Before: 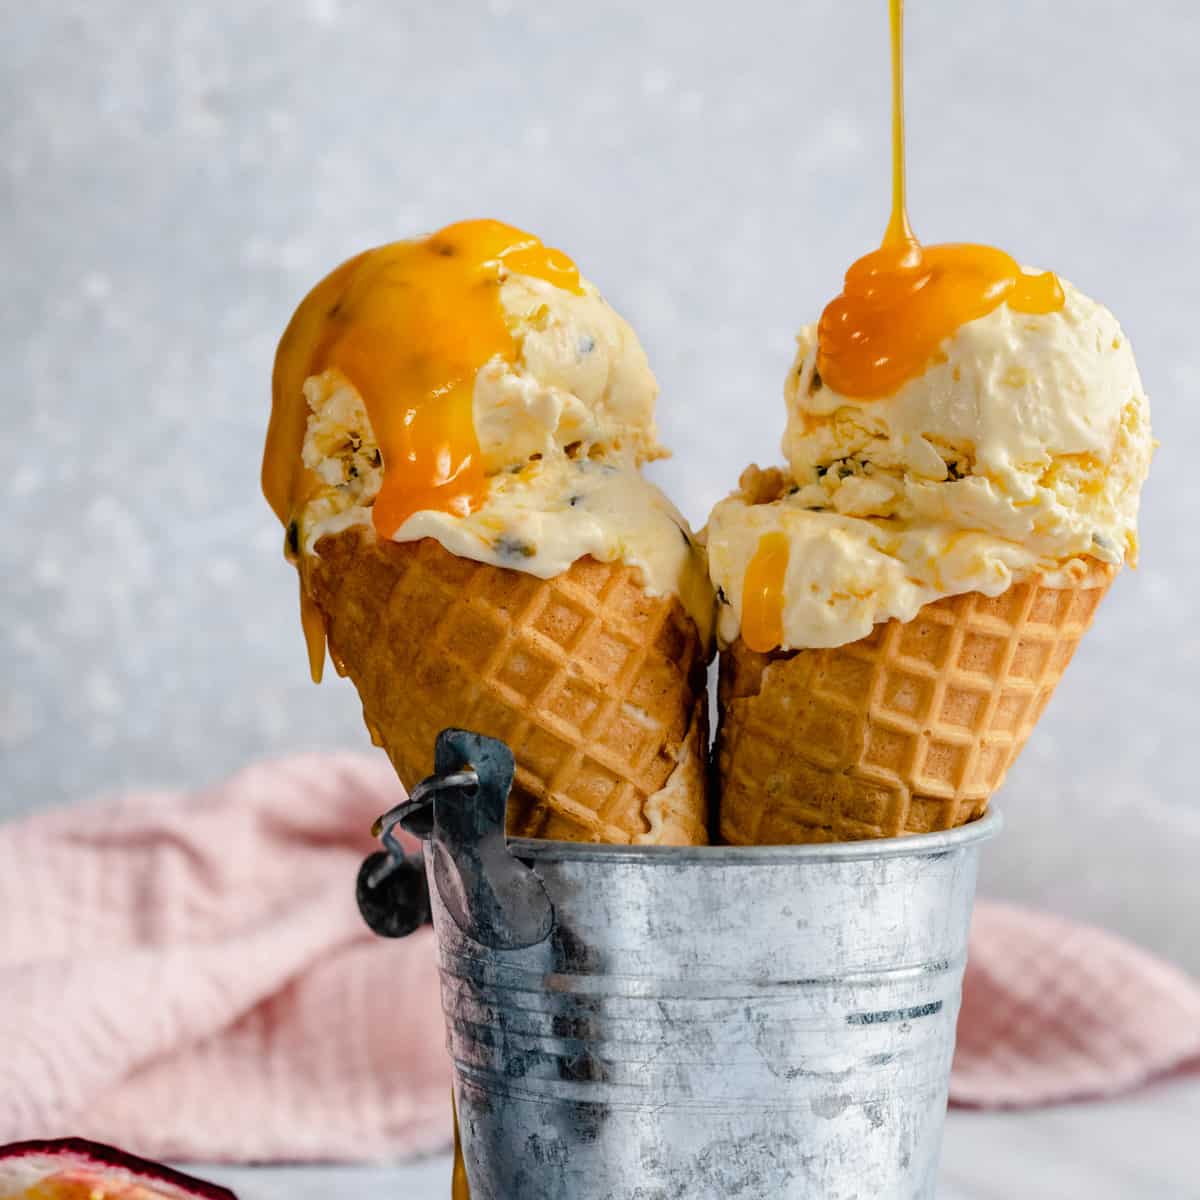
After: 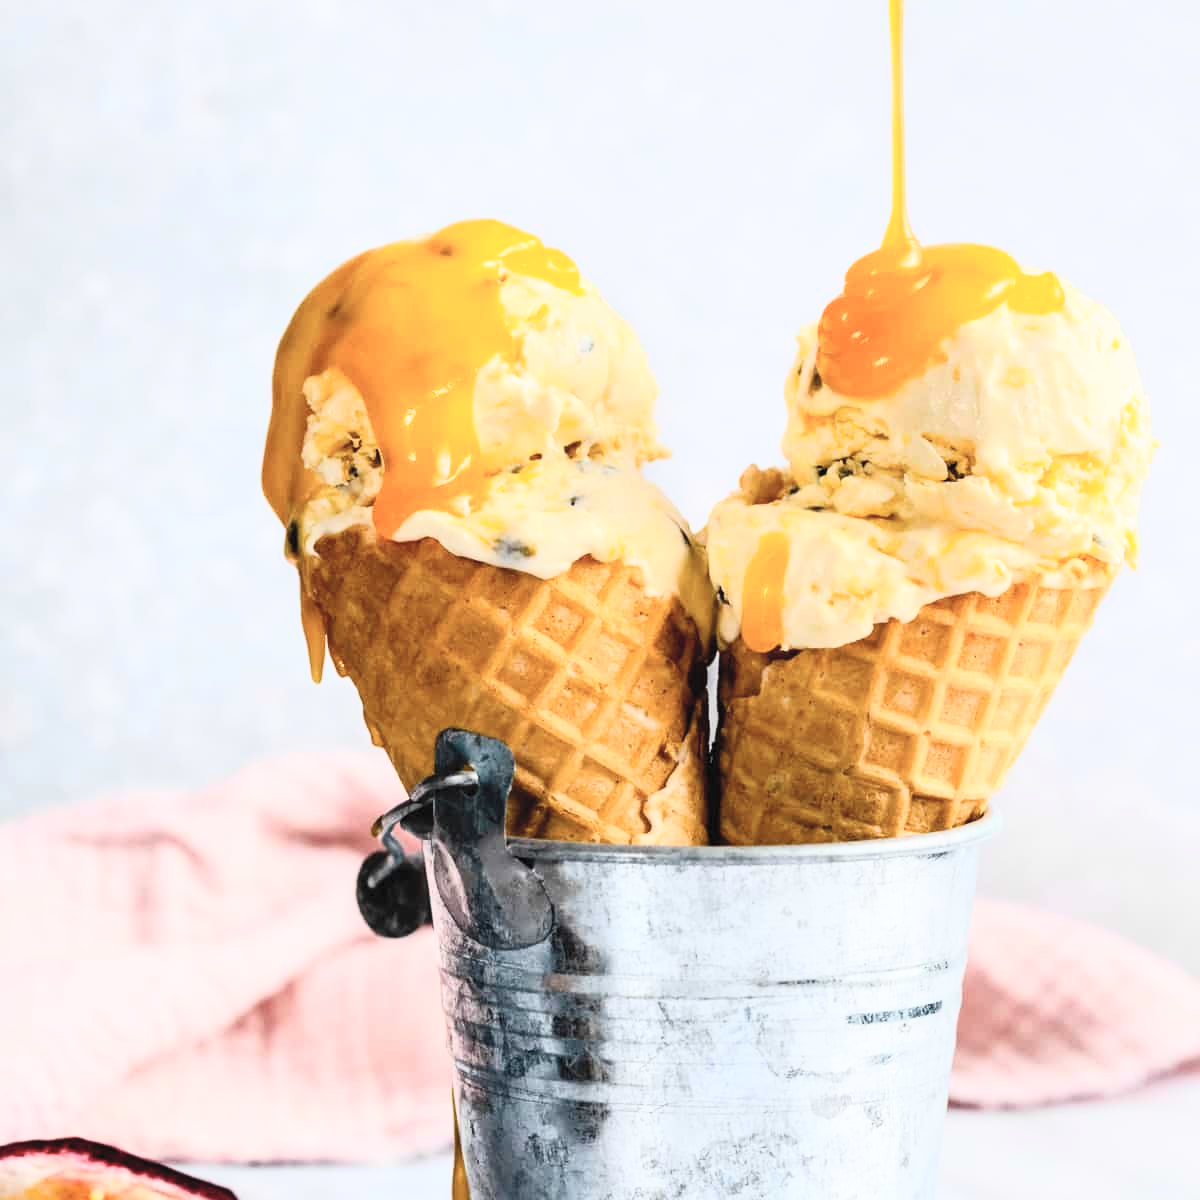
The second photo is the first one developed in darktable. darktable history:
filmic rgb: black relative exposure -16 EV, white relative exposure 2.93 EV, hardness 10.04, color science v6 (2022)
contrast brightness saturation: contrast 0.39, brightness 0.53
